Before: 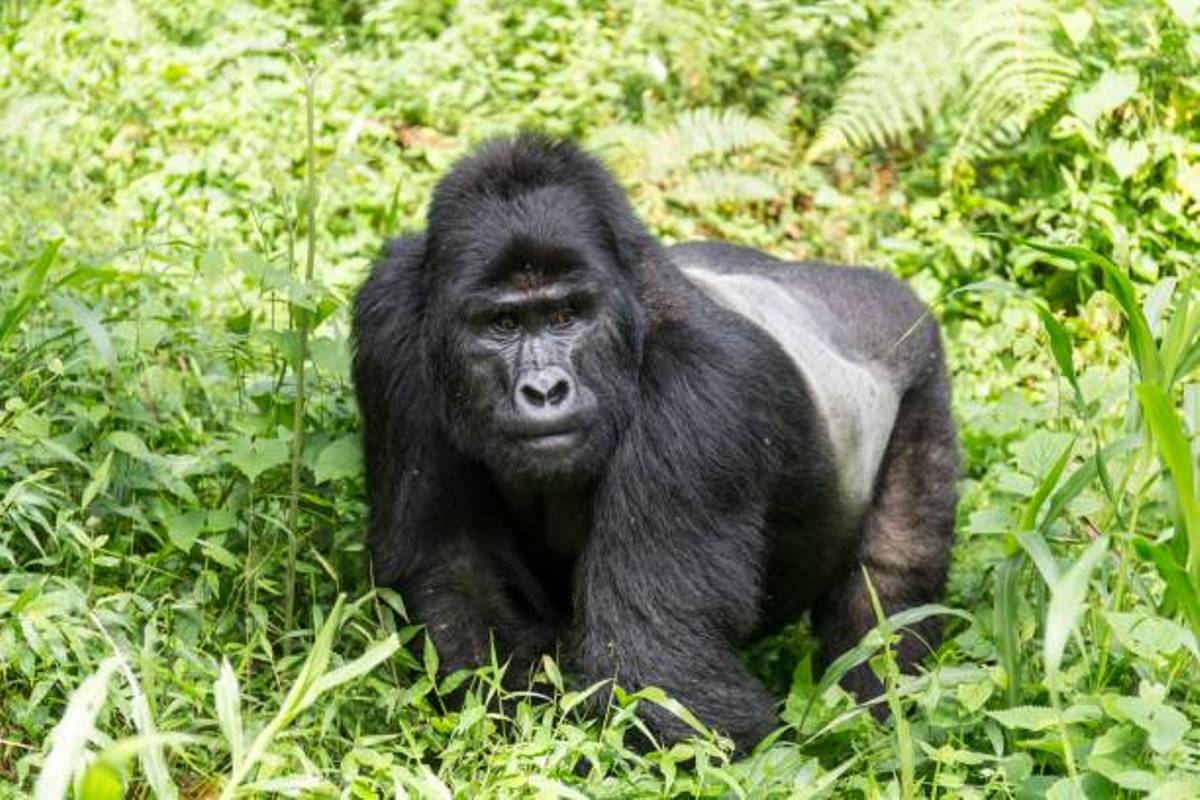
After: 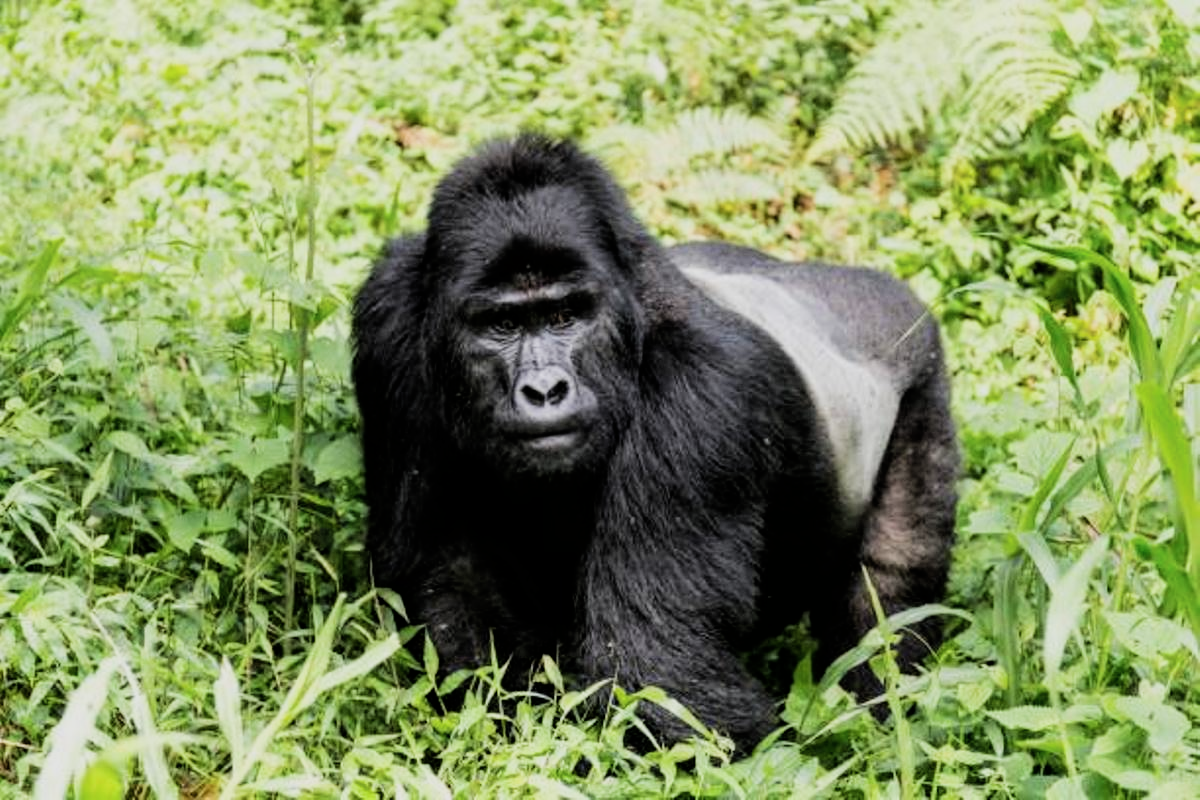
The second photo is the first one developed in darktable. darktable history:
filmic rgb: black relative exposure -5.09 EV, white relative exposure 3.96 EV, hardness 2.91, contrast 1.297, highlights saturation mix -30.52%
contrast brightness saturation: saturation -0.06
